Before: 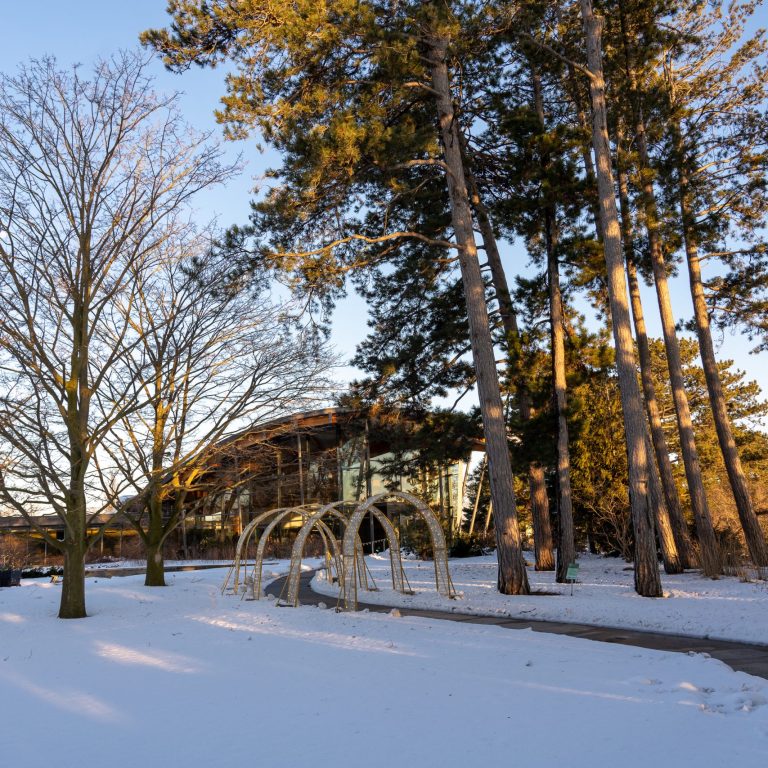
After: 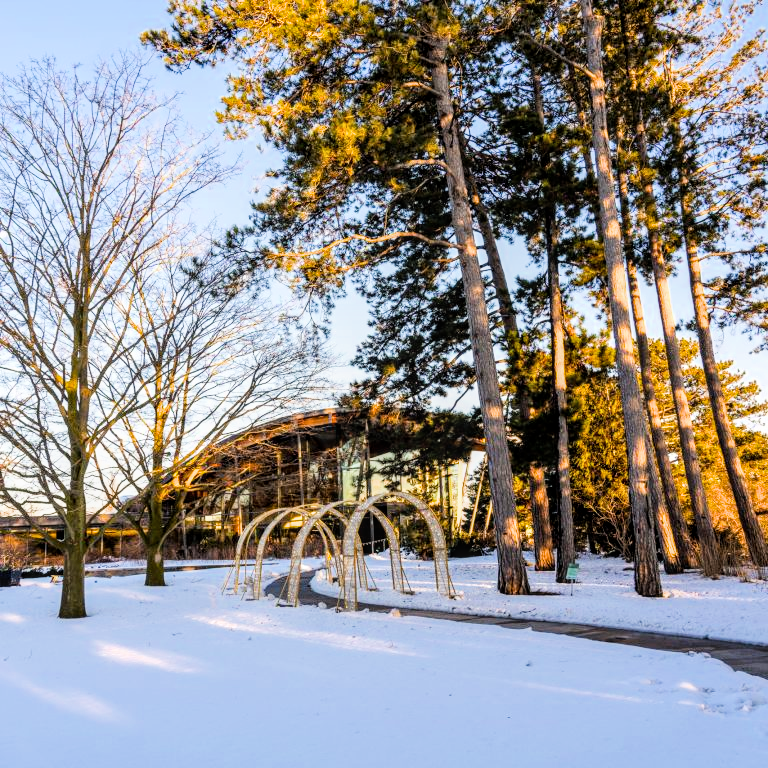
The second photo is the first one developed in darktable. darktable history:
local contrast: on, module defaults
color balance rgb: perceptual saturation grading › global saturation 30%
exposure: black level correction 0, exposure 1.2 EV, compensate exposure bias true, compensate highlight preservation false
filmic rgb: black relative exposure -6 EV, hardness 3.31, contrast 1.3, contrast in shadows safe
